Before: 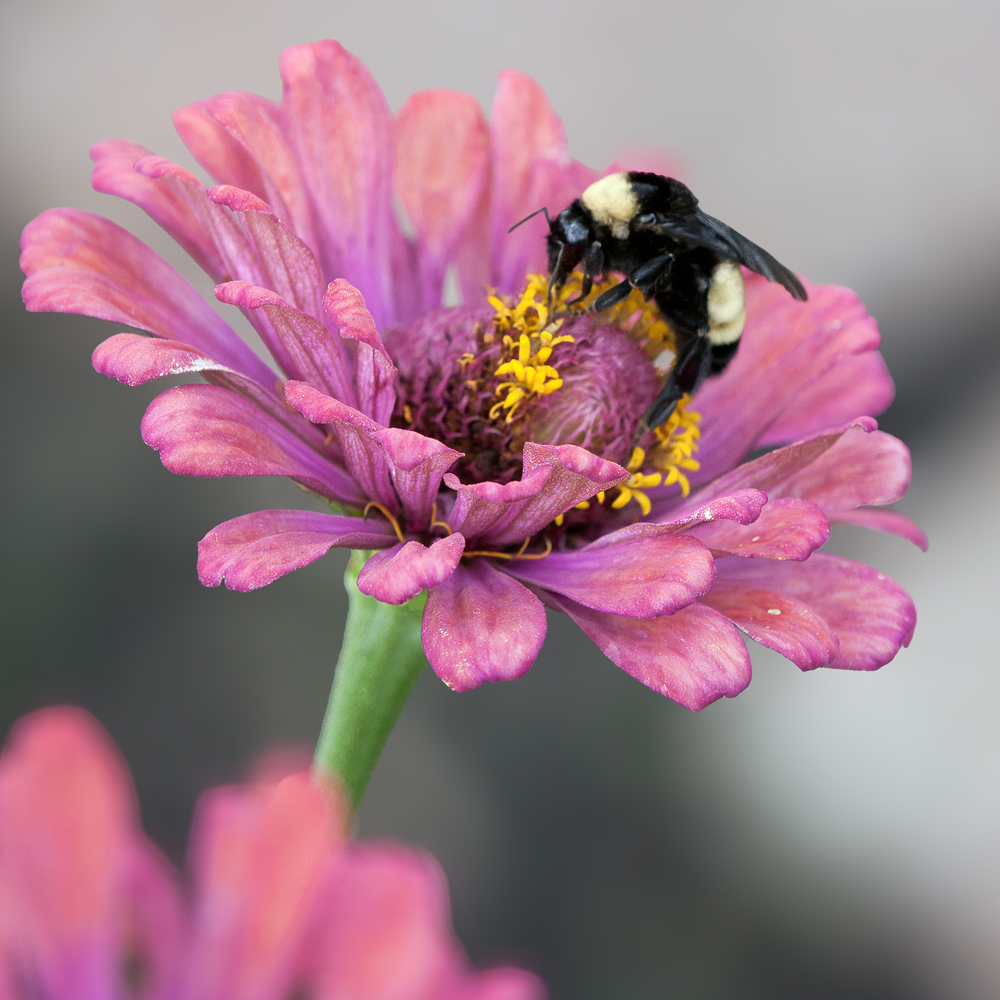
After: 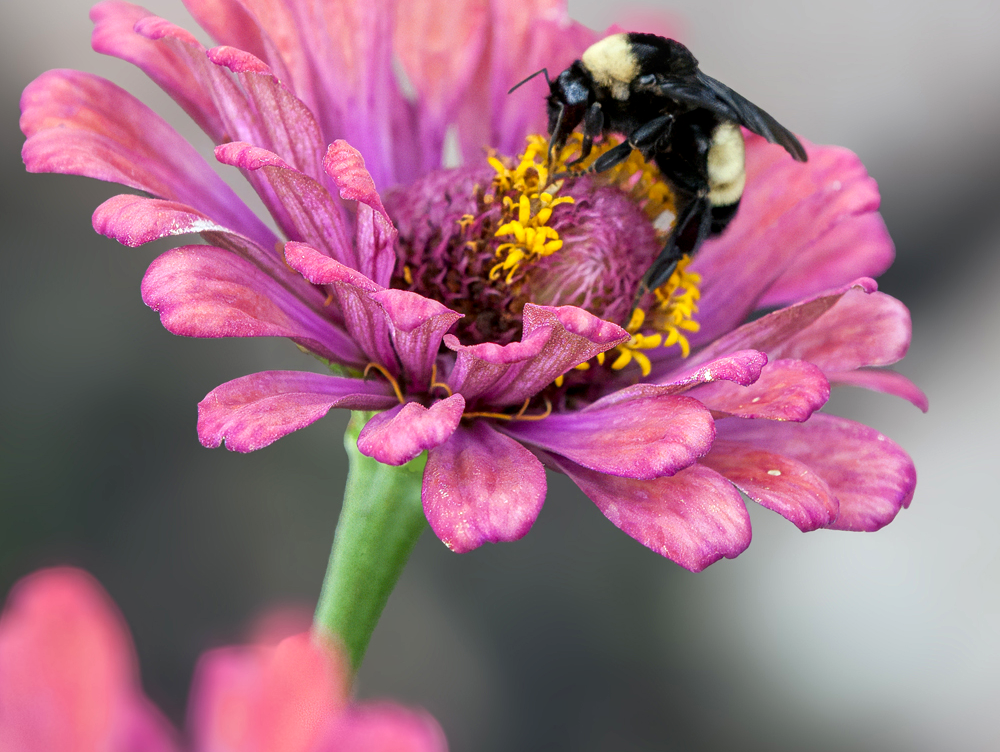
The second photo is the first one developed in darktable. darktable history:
local contrast: on, module defaults
contrast brightness saturation: contrast 0.044, saturation 0.153
crop: top 13.958%, bottom 10.835%
